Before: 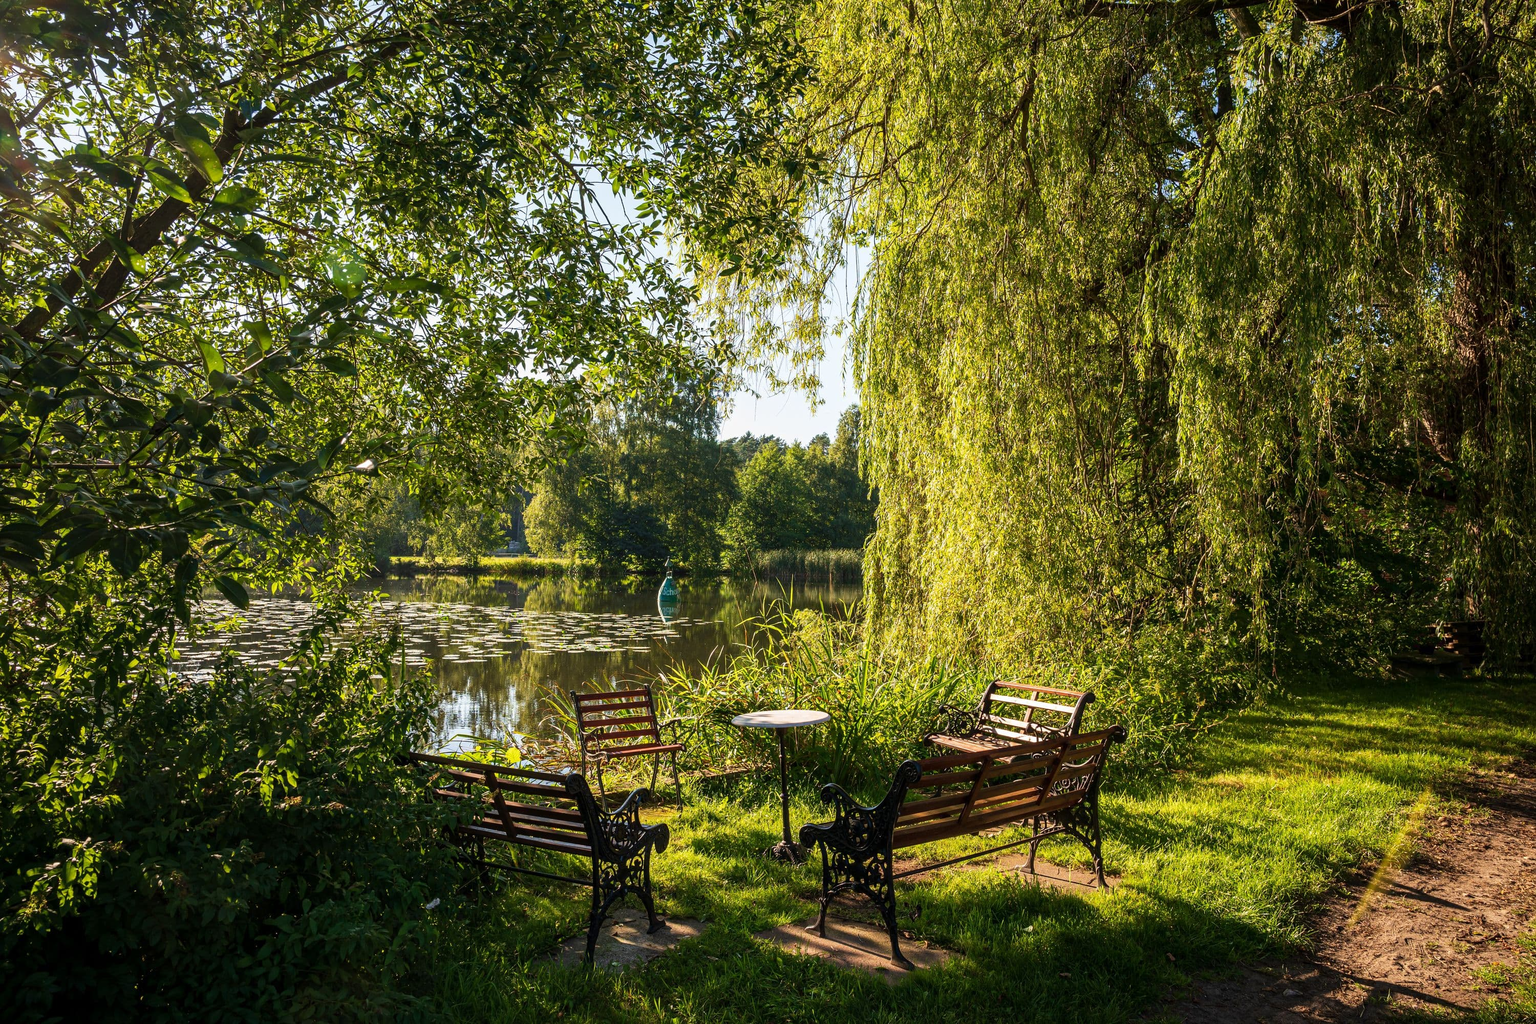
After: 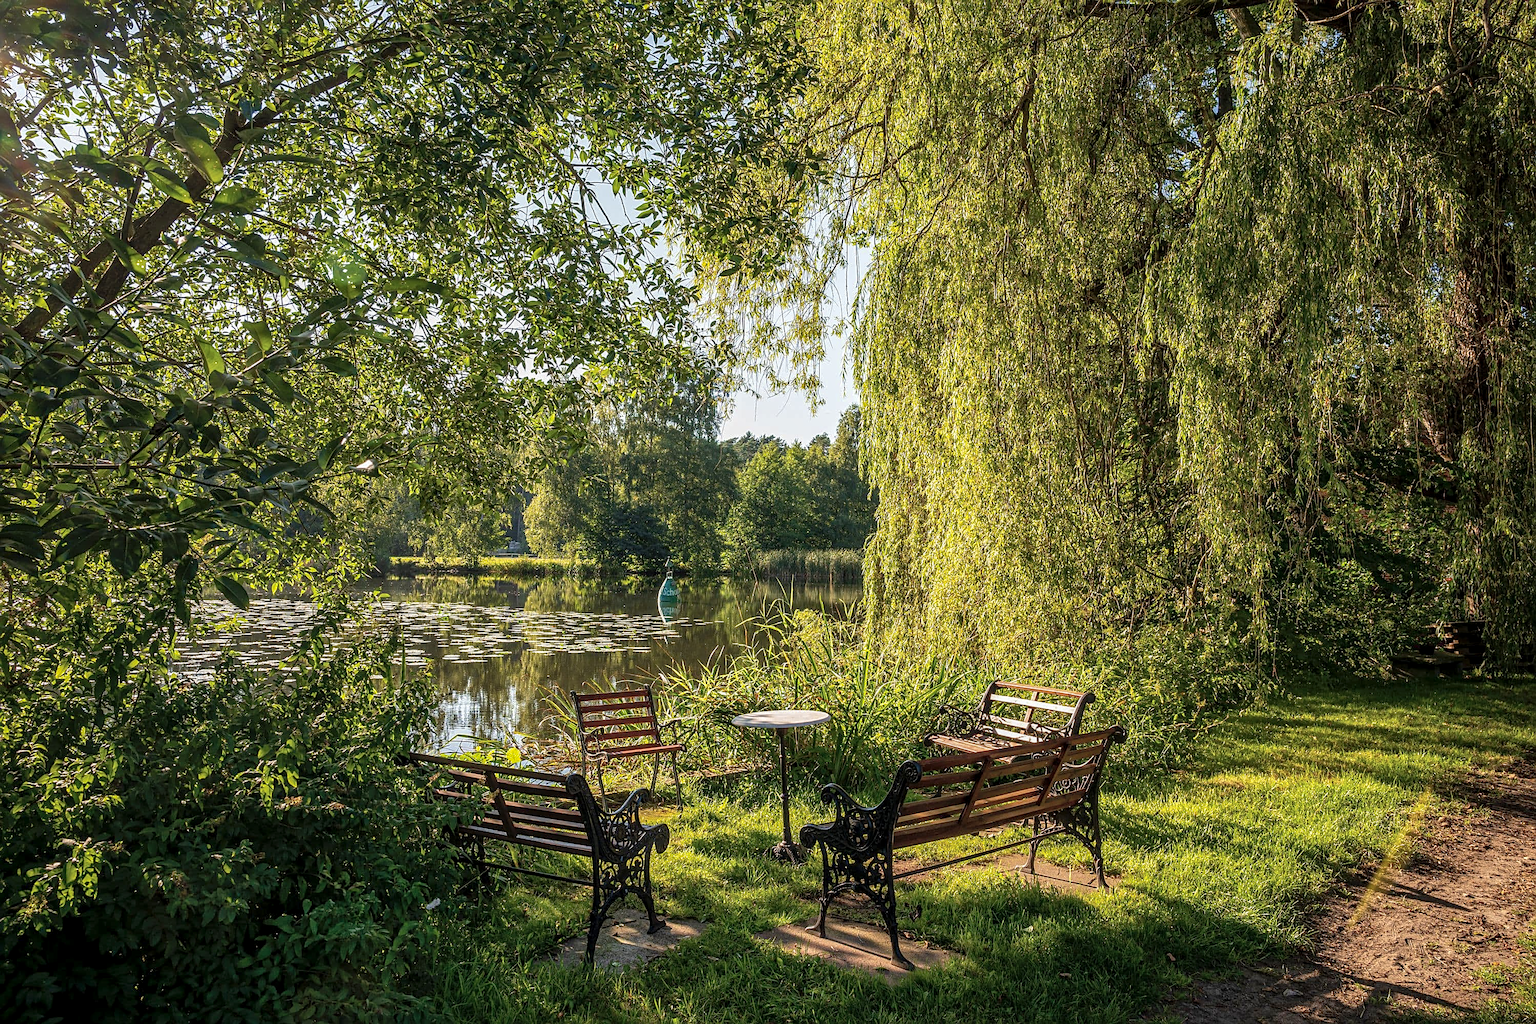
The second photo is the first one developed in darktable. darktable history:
color correction: highlights b* 0.009, saturation 0.869
shadows and highlights: on, module defaults
sharpen: on, module defaults
local contrast: on, module defaults
